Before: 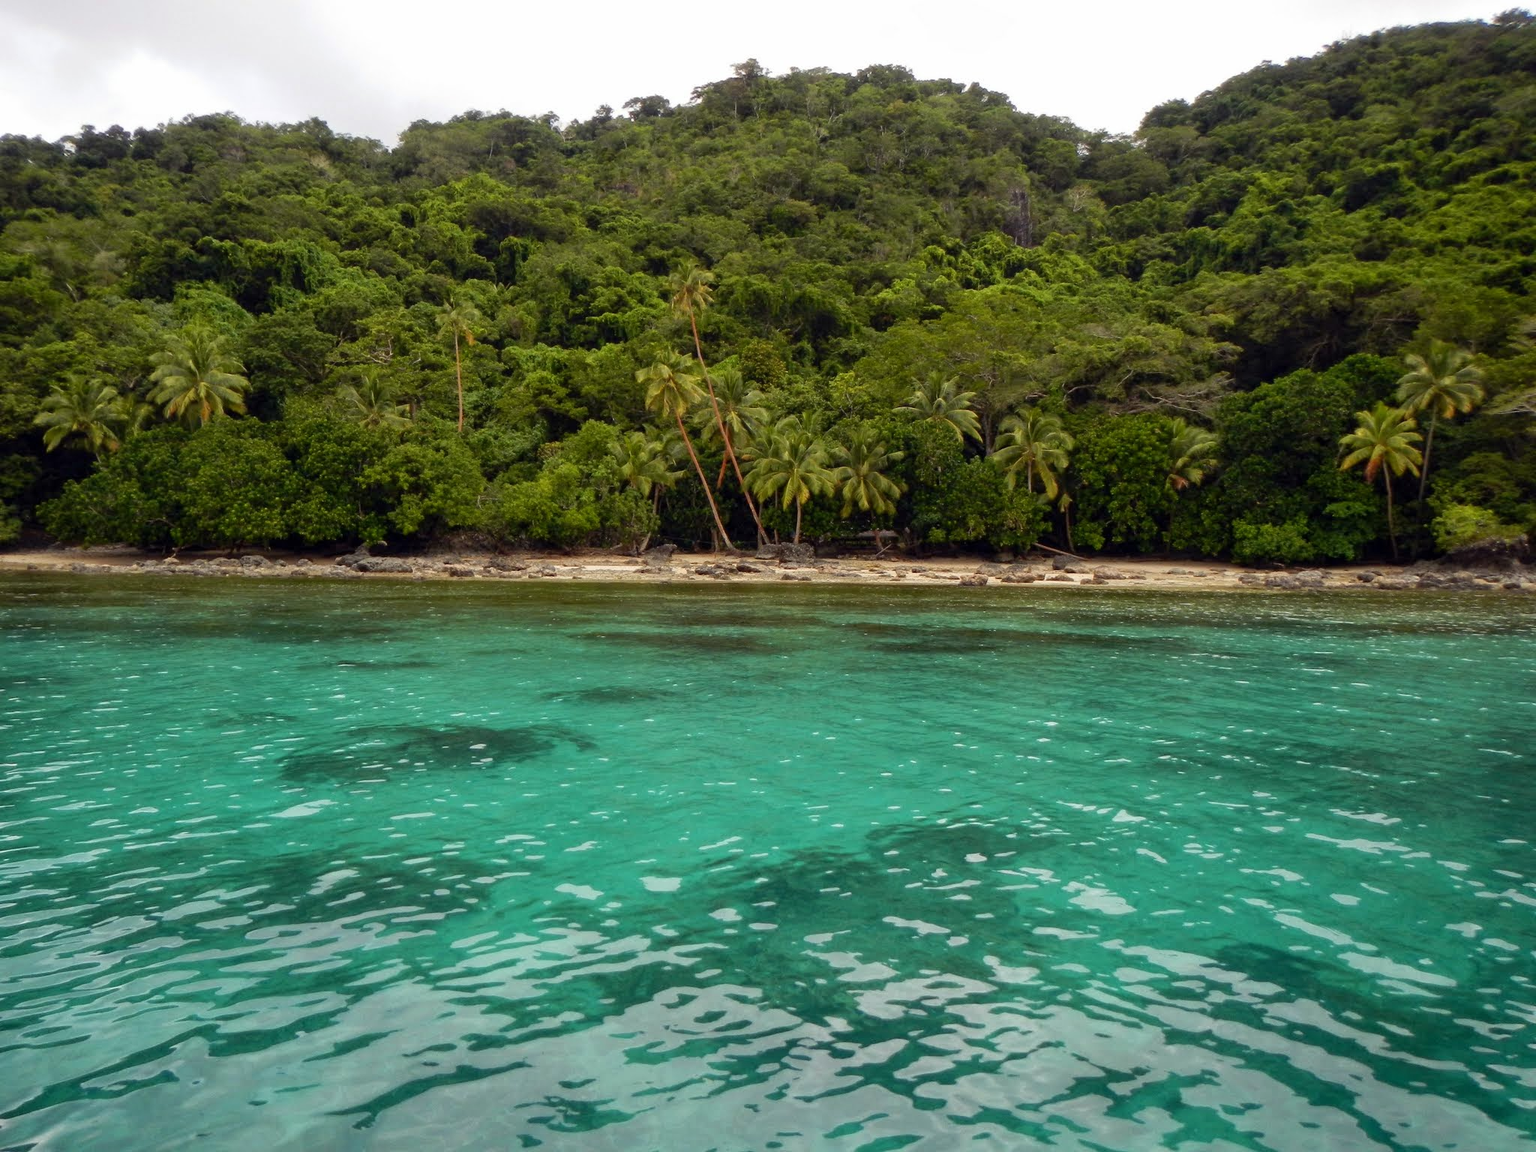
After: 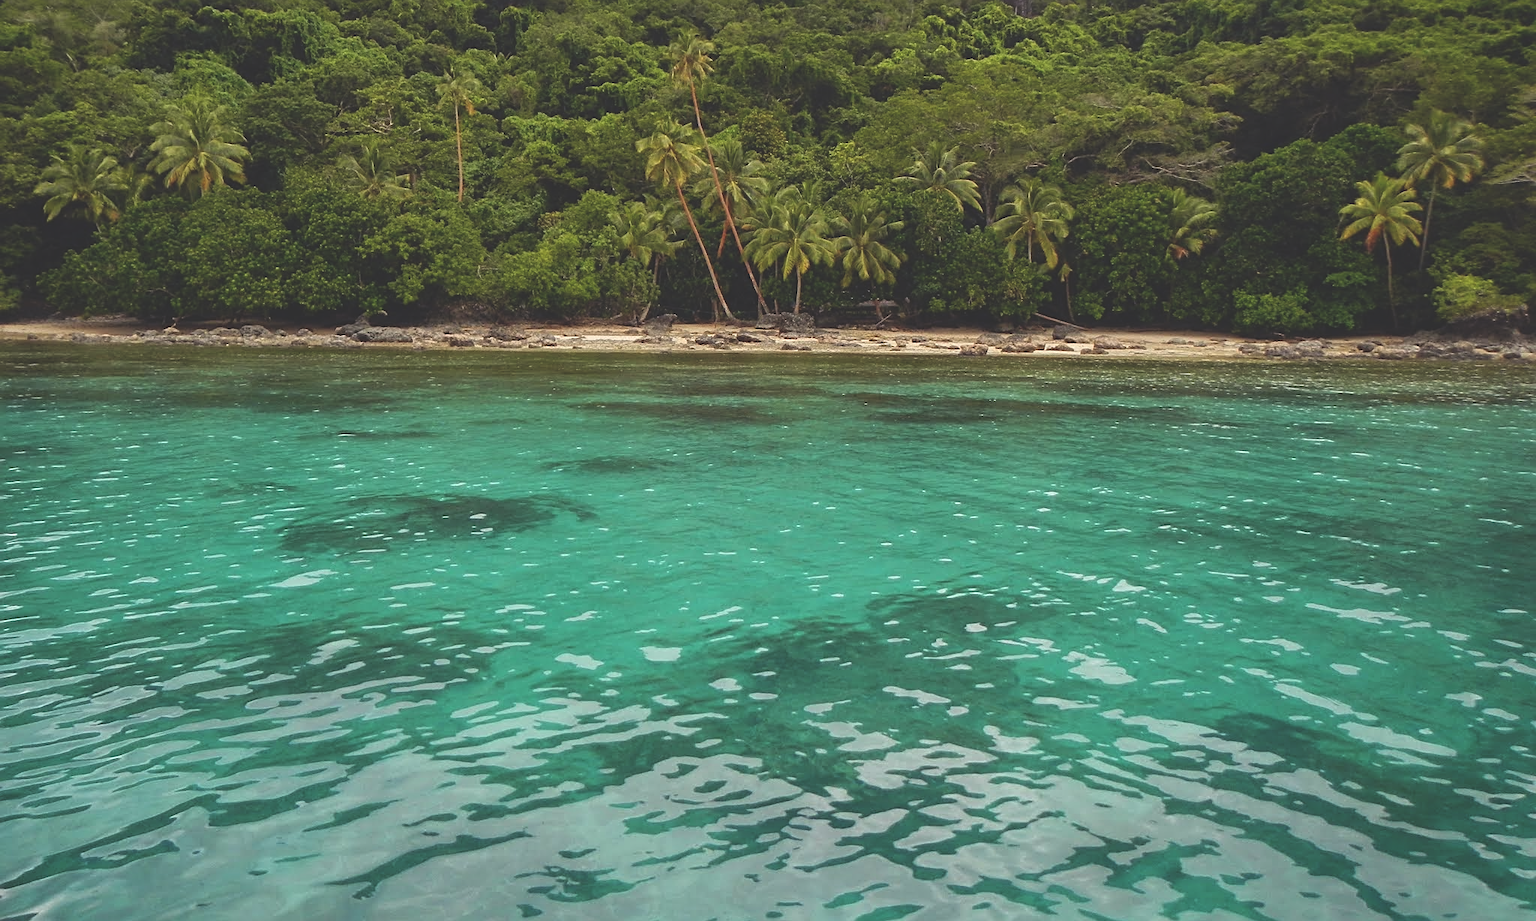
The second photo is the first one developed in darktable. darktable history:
crop and rotate: top 19.998%
exposure: black level correction -0.03, compensate highlight preservation false
sharpen: on, module defaults
